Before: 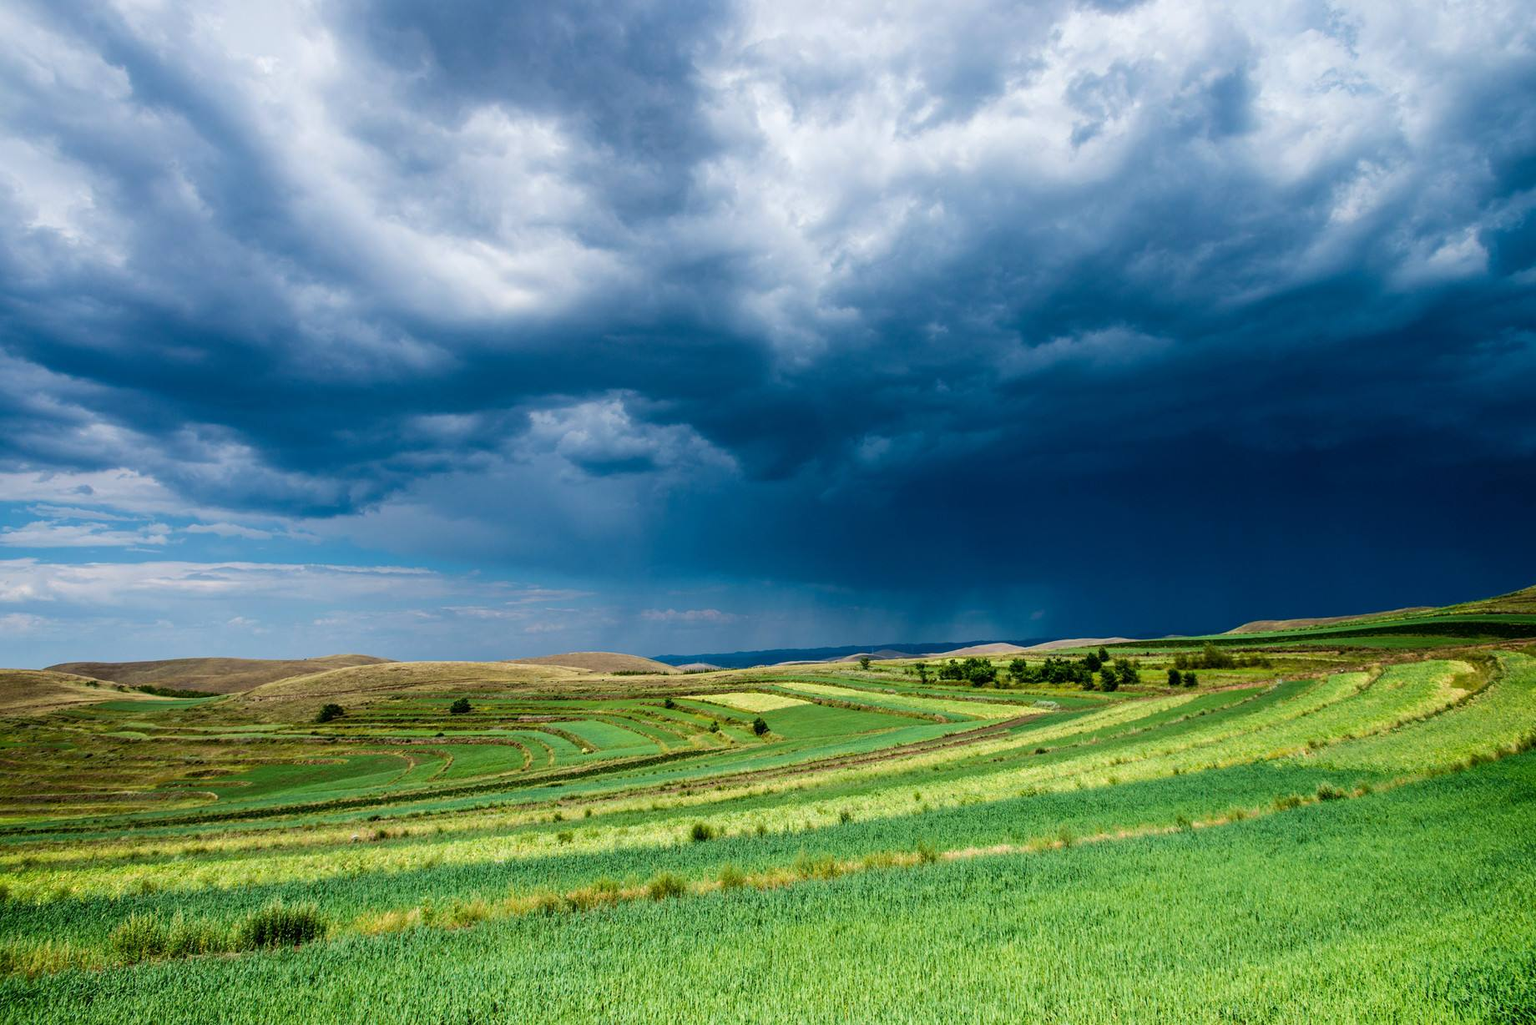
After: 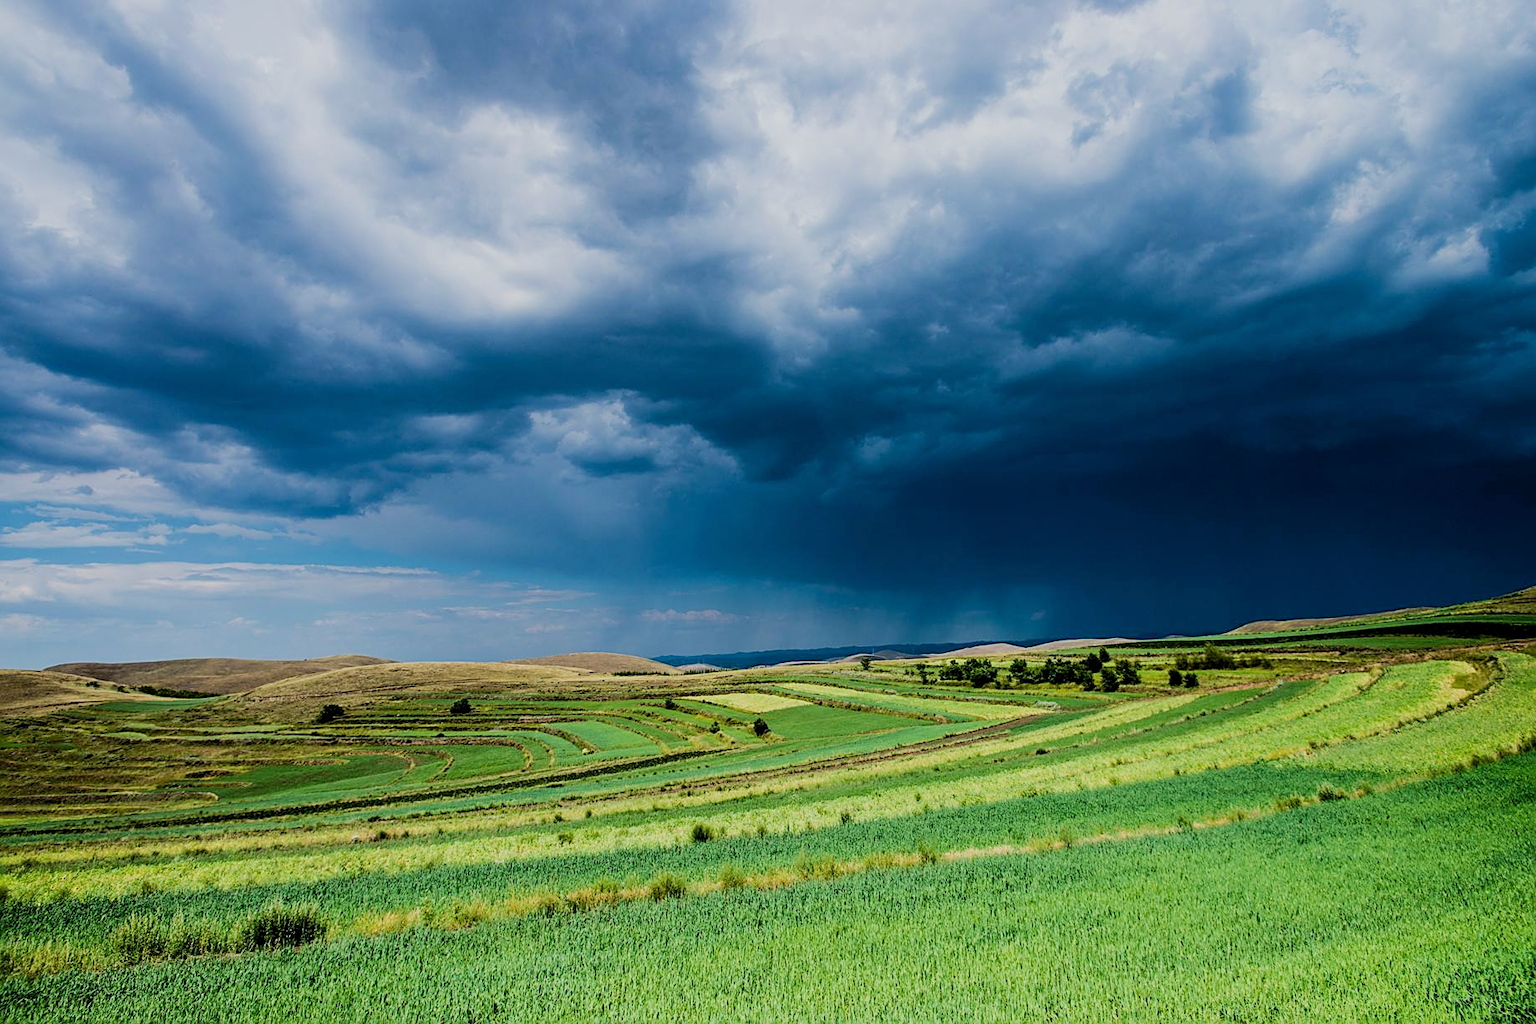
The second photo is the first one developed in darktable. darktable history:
filmic rgb: middle gray luminance 28.92%, black relative exposure -10.21 EV, white relative exposure 5.51 EV, target black luminance 0%, hardness 3.94, latitude 2.89%, contrast 1.128, highlights saturation mix 5.14%, shadows ↔ highlights balance 14.82%
sharpen: on, module defaults
